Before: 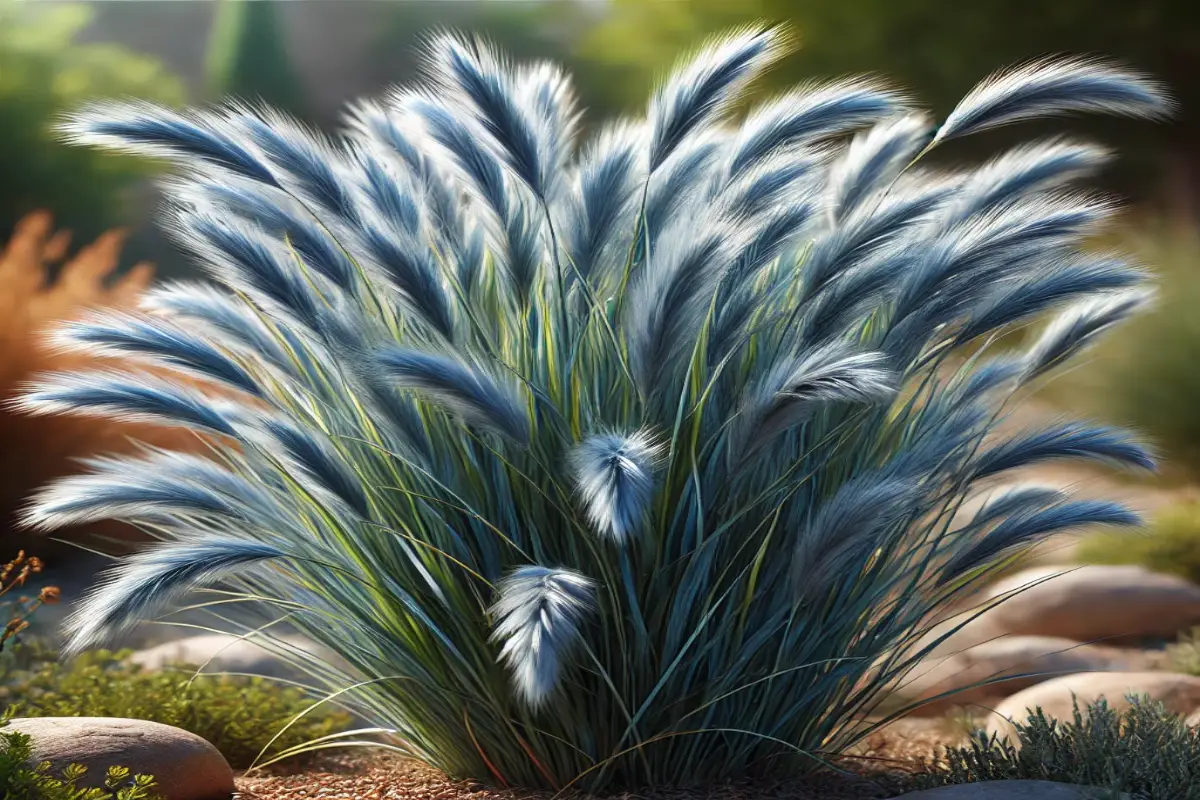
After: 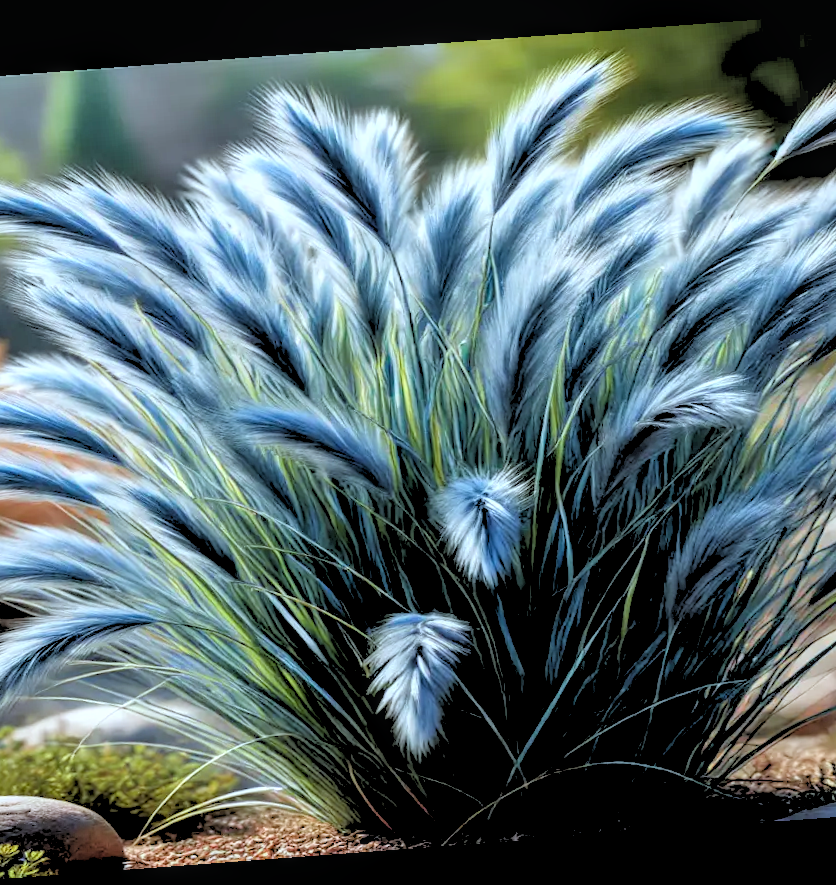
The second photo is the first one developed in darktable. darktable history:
crop and rotate: left 13.342%, right 19.991%
white balance: red 0.925, blue 1.046
rotate and perspective: rotation -4.25°, automatic cropping off
rgb levels: levels [[0.027, 0.429, 0.996], [0, 0.5, 1], [0, 0.5, 1]]
tone equalizer: on, module defaults
local contrast: detail 130%
color correction: highlights a* -0.137, highlights b* -5.91, shadows a* -0.137, shadows b* -0.137
